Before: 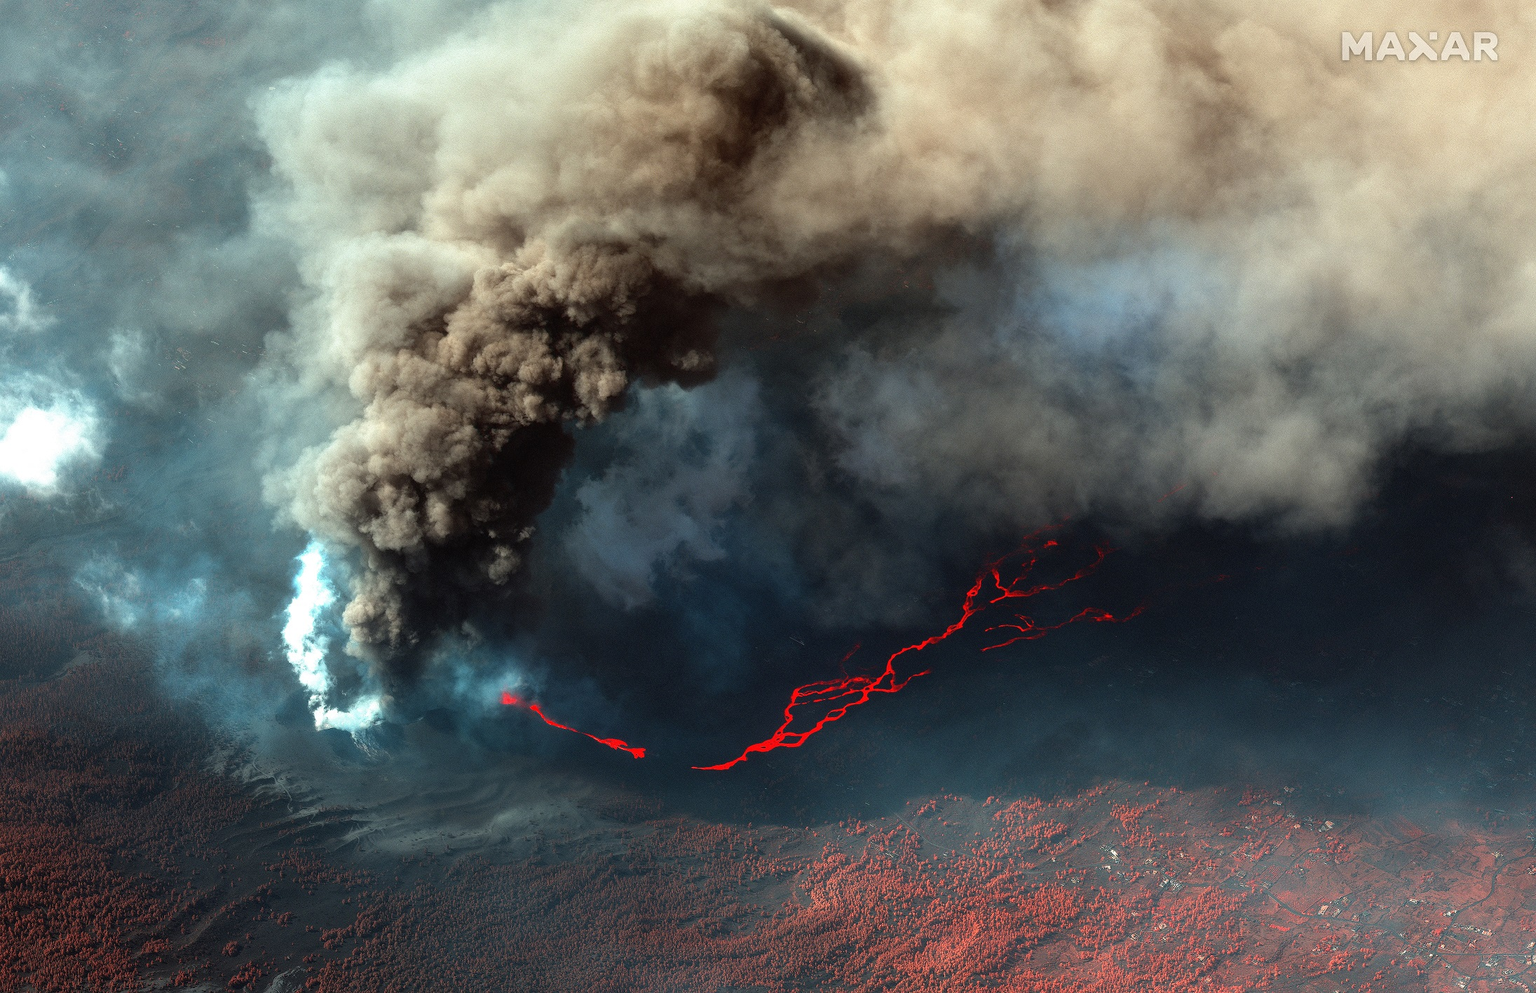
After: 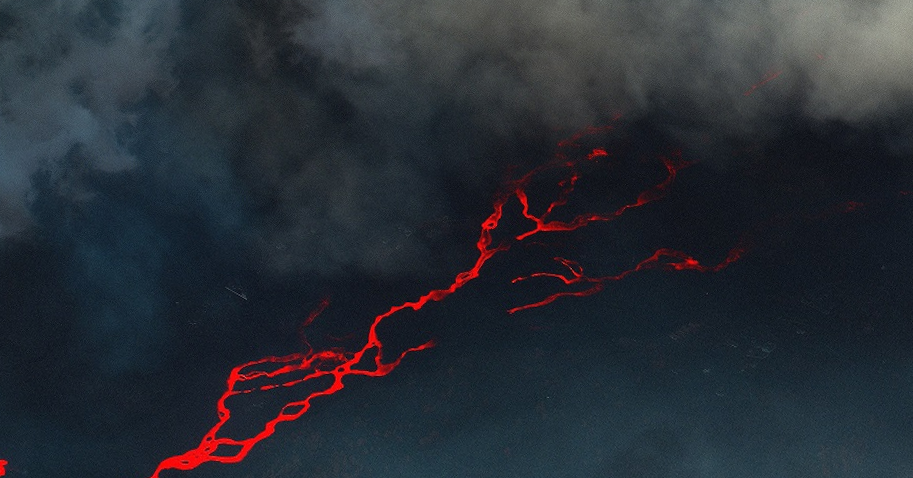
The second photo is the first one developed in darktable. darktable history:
exposure: compensate highlight preservation false
crop: left 36.607%, top 34.735%, right 13.146%, bottom 30.611%
rotate and perspective: rotation 0.72°, lens shift (vertical) -0.352, lens shift (horizontal) -0.051, crop left 0.152, crop right 0.859, crop top 0.019, crop bottom 0.964
